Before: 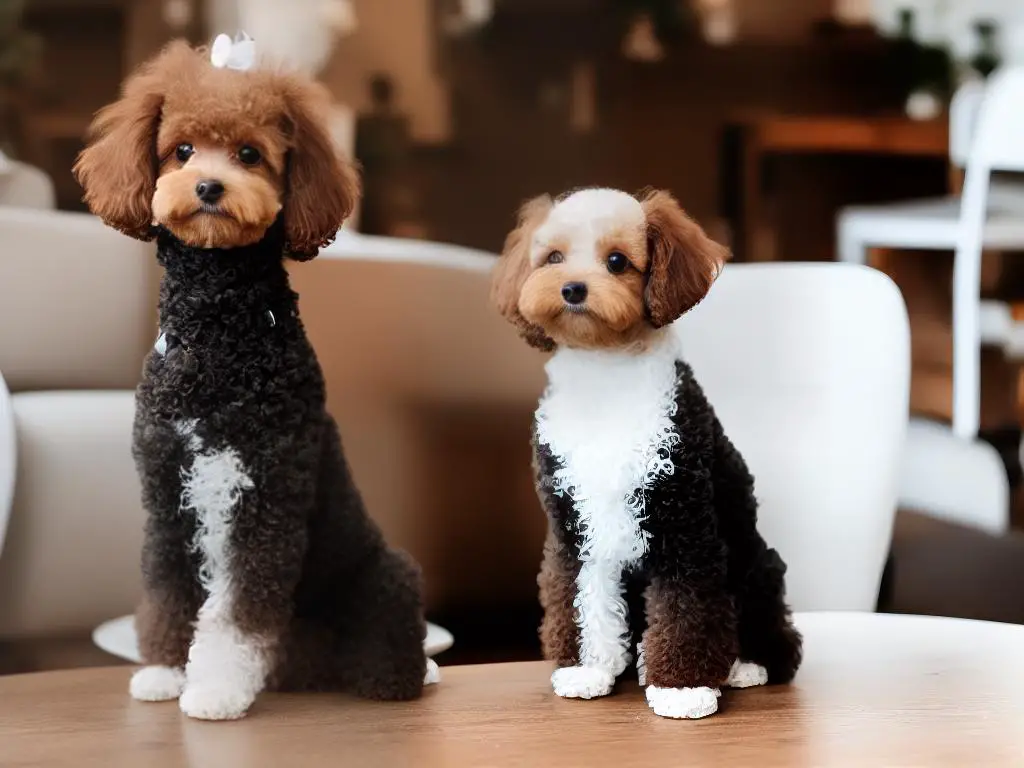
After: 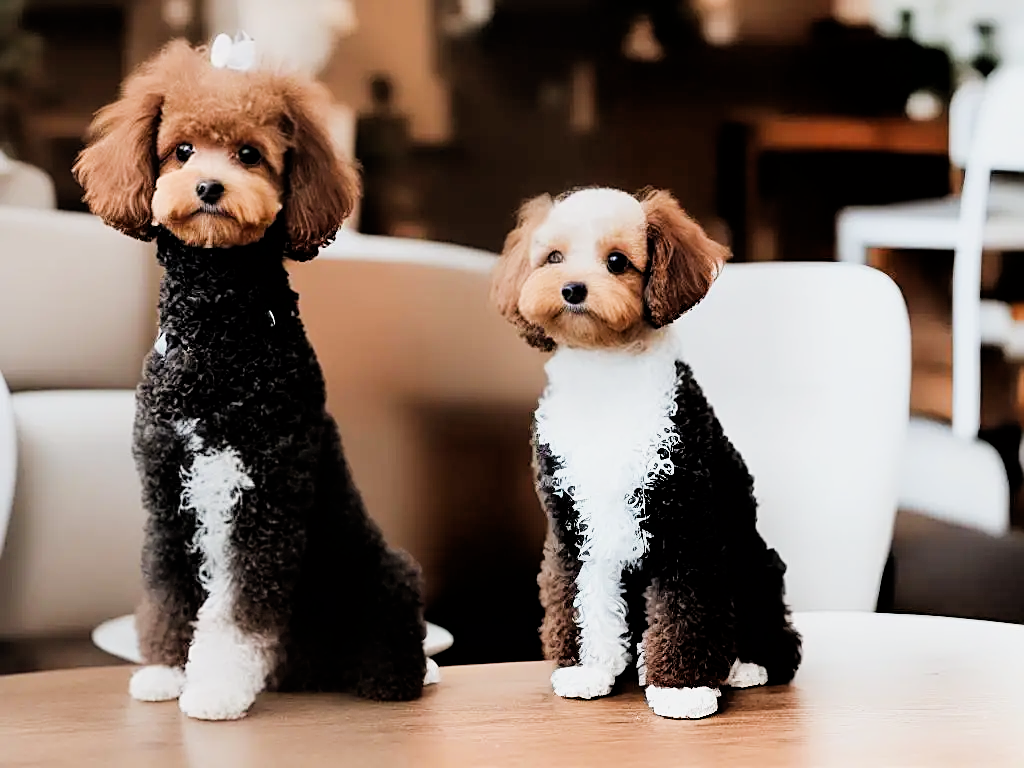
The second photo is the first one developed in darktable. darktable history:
filmic rgb: black relative exposure -5 EV, hardness 2.88, contrast 1.2, highlights saturation mix -30%
exposure: exposure 0.6 EV, compensate highlight preservation false
sharpen: radius 1.967
